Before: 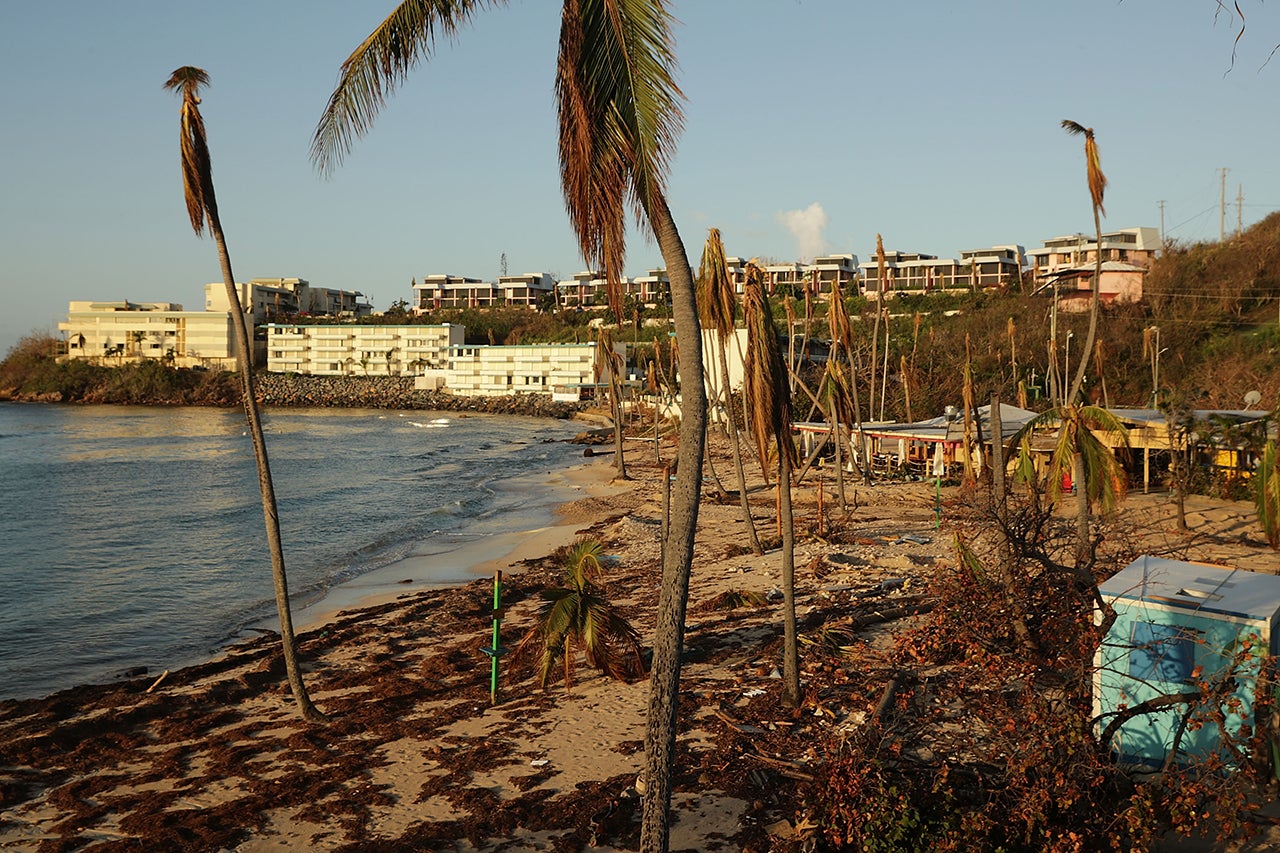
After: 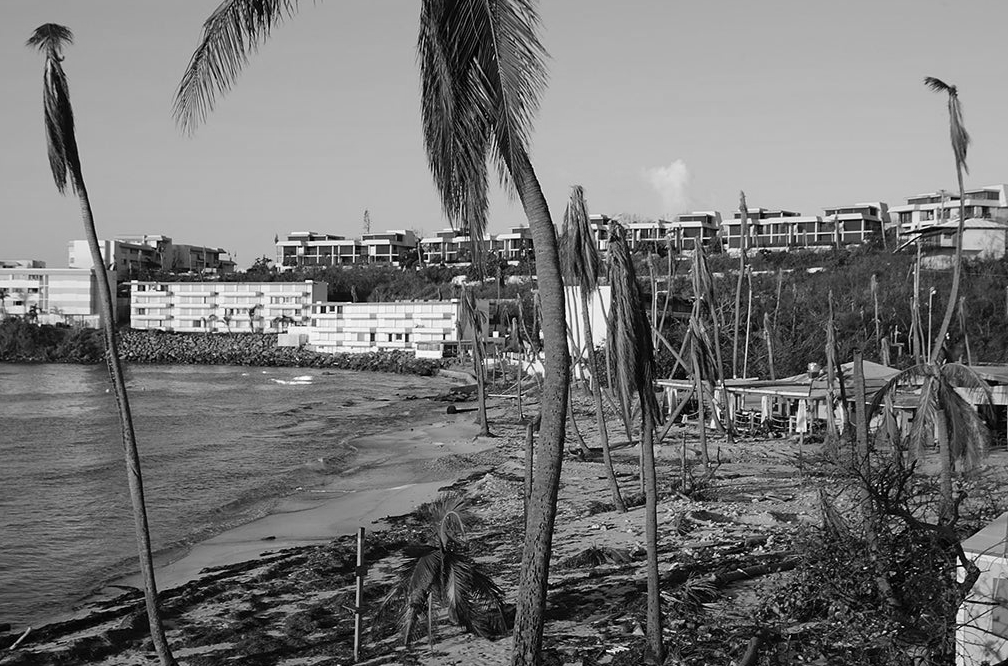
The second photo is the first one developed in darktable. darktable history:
crop and rotate: left 10.77%, top 5.1%, right 10.41%, bottom 16.76%
monochrome: on, module defaults
